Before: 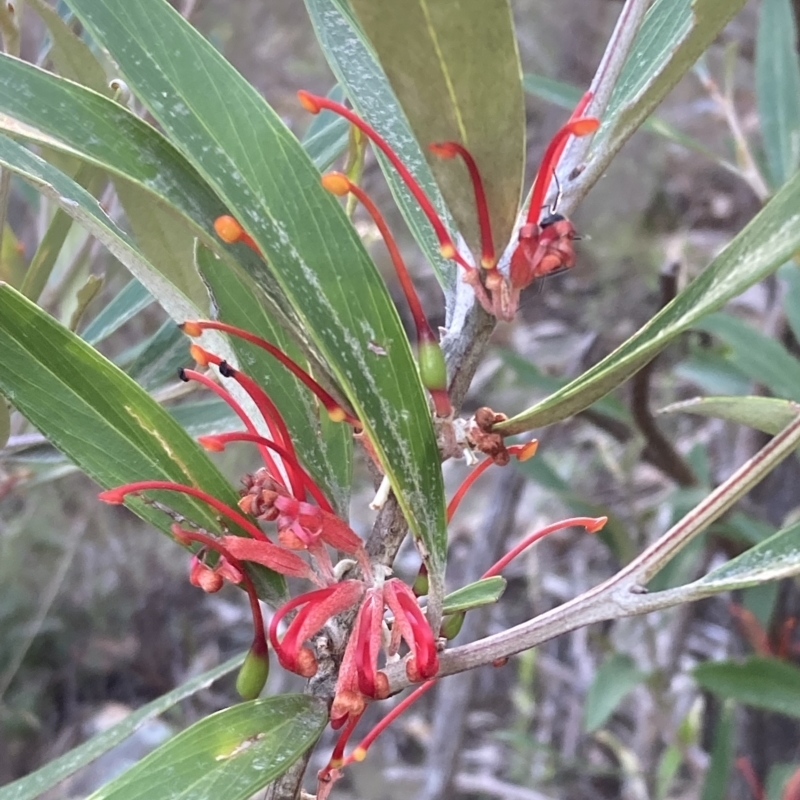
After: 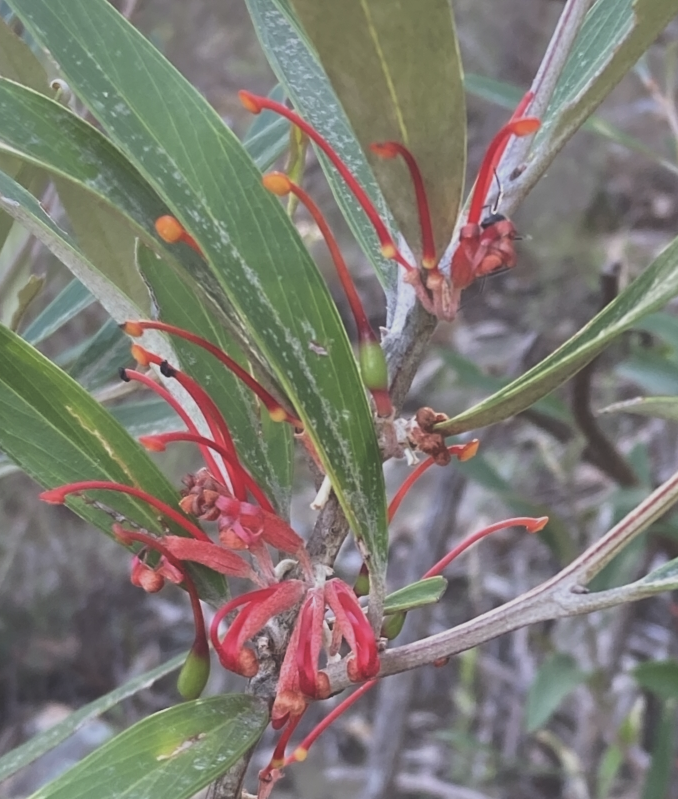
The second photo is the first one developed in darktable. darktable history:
exposure: black level correction -0.036, exposure -0.495 EV, compensate highlight preservation false
crop: left 7.441%, right 7.806%
